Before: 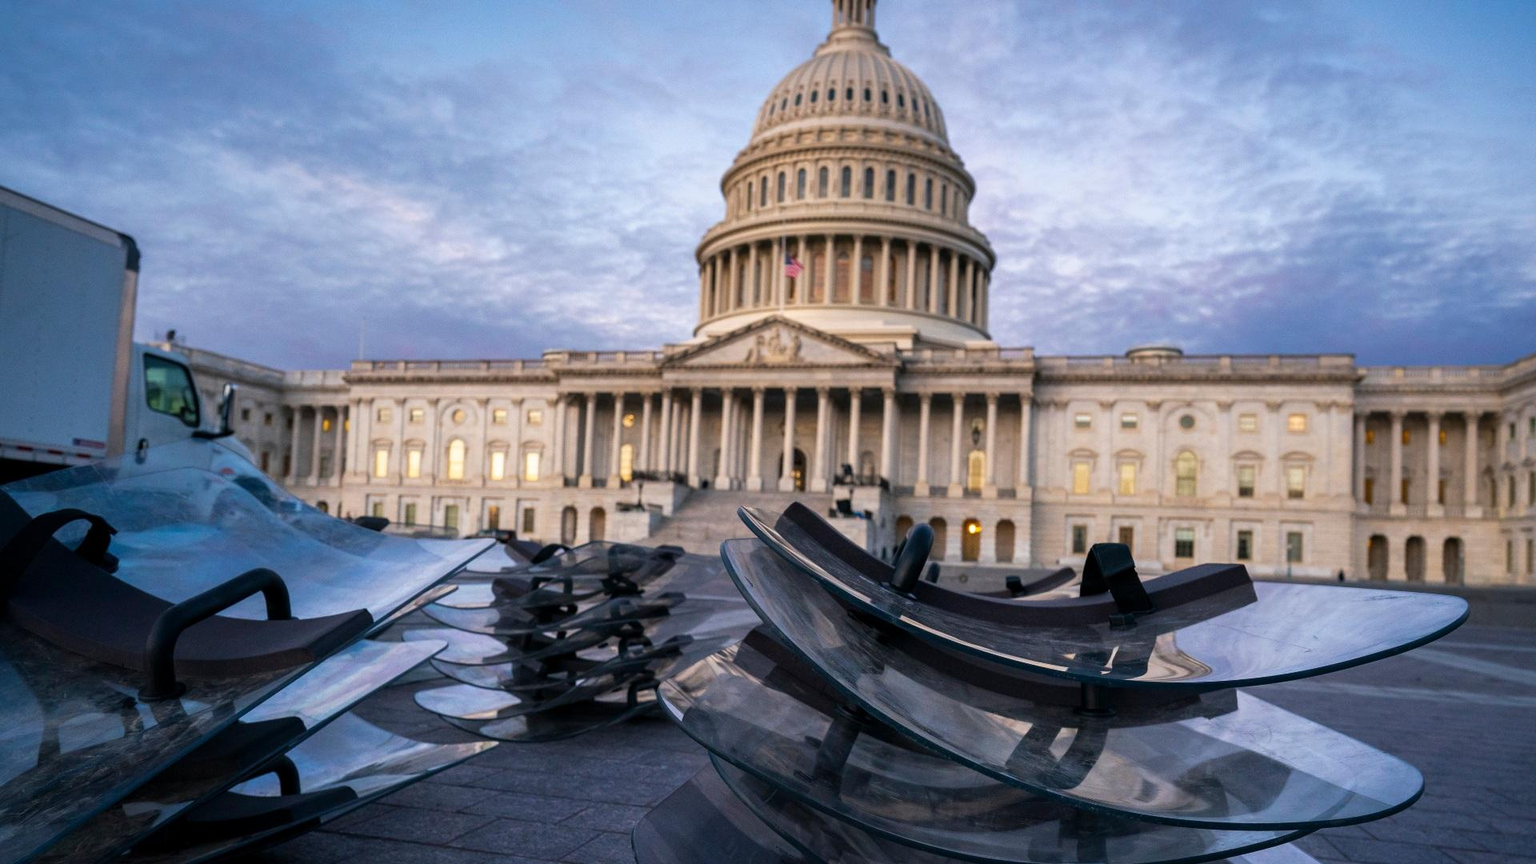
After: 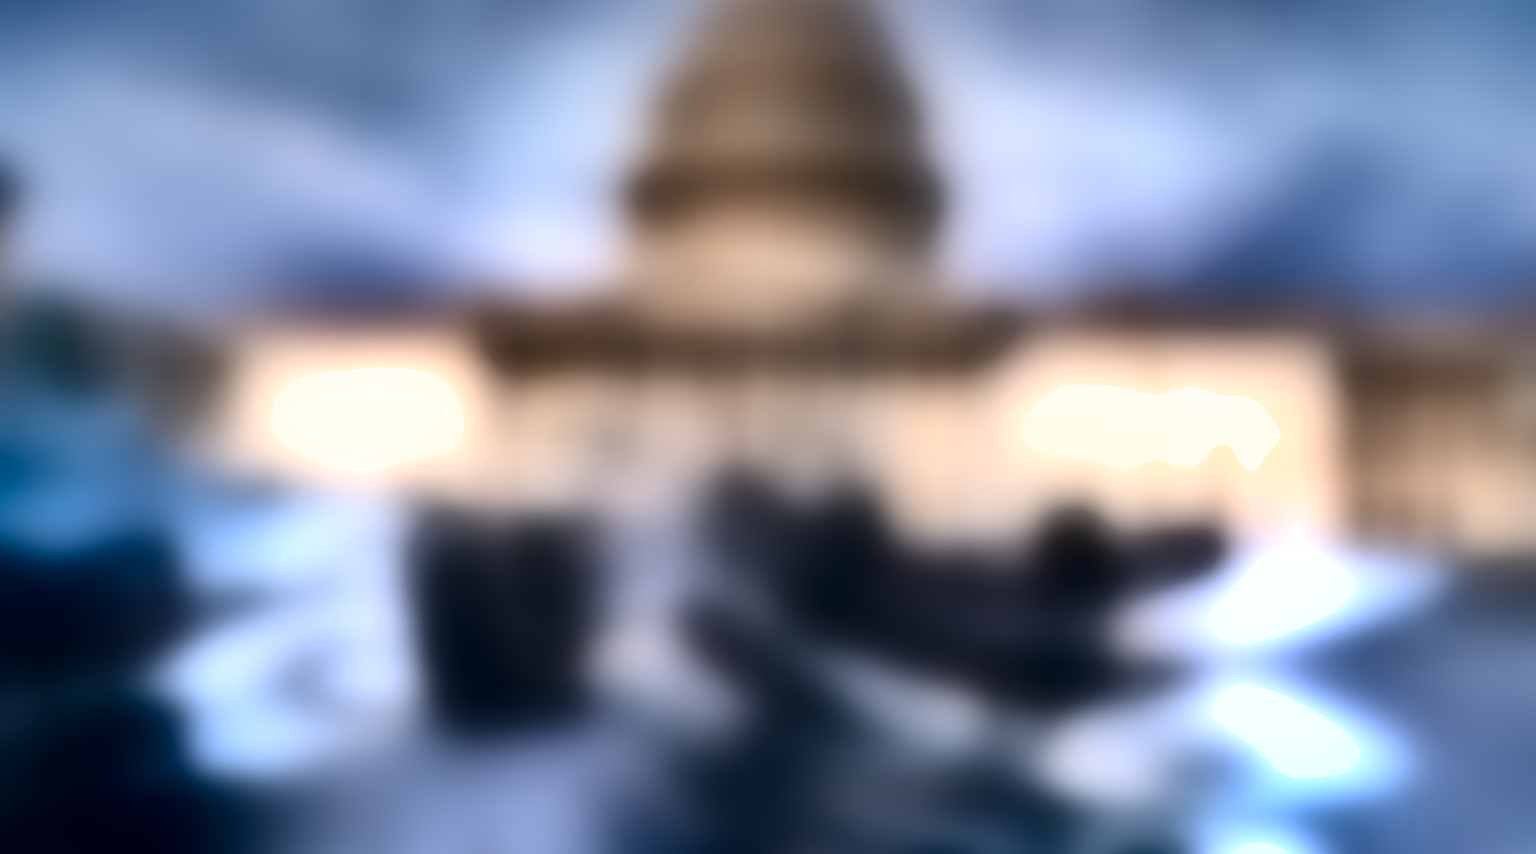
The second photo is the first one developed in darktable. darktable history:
graduated density: density -3.9 EV
lowpass: radius 31.92, contrast 1.72, brightness -0.98, saturation 0.94
shadows and highlights: shadows 20.91, highlights -82.73, soften with gaussian
crop and rotate: left 8.262%, top 9.226%
